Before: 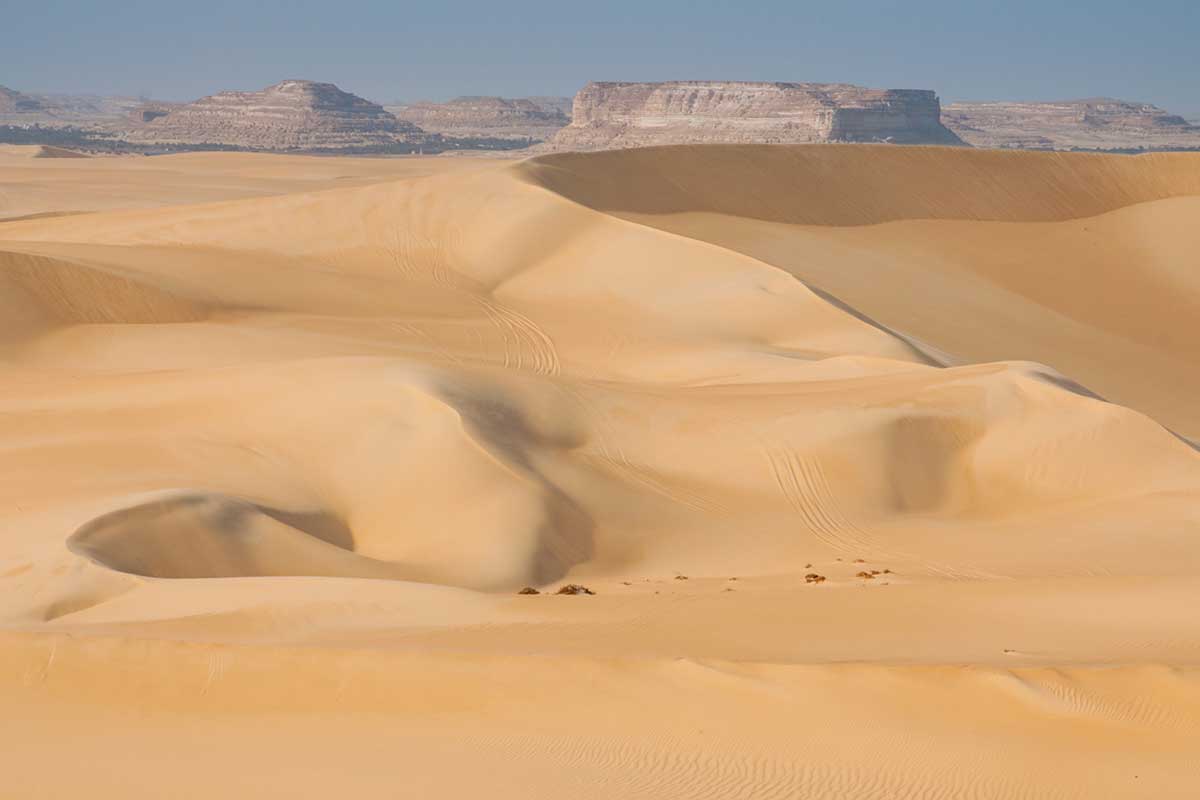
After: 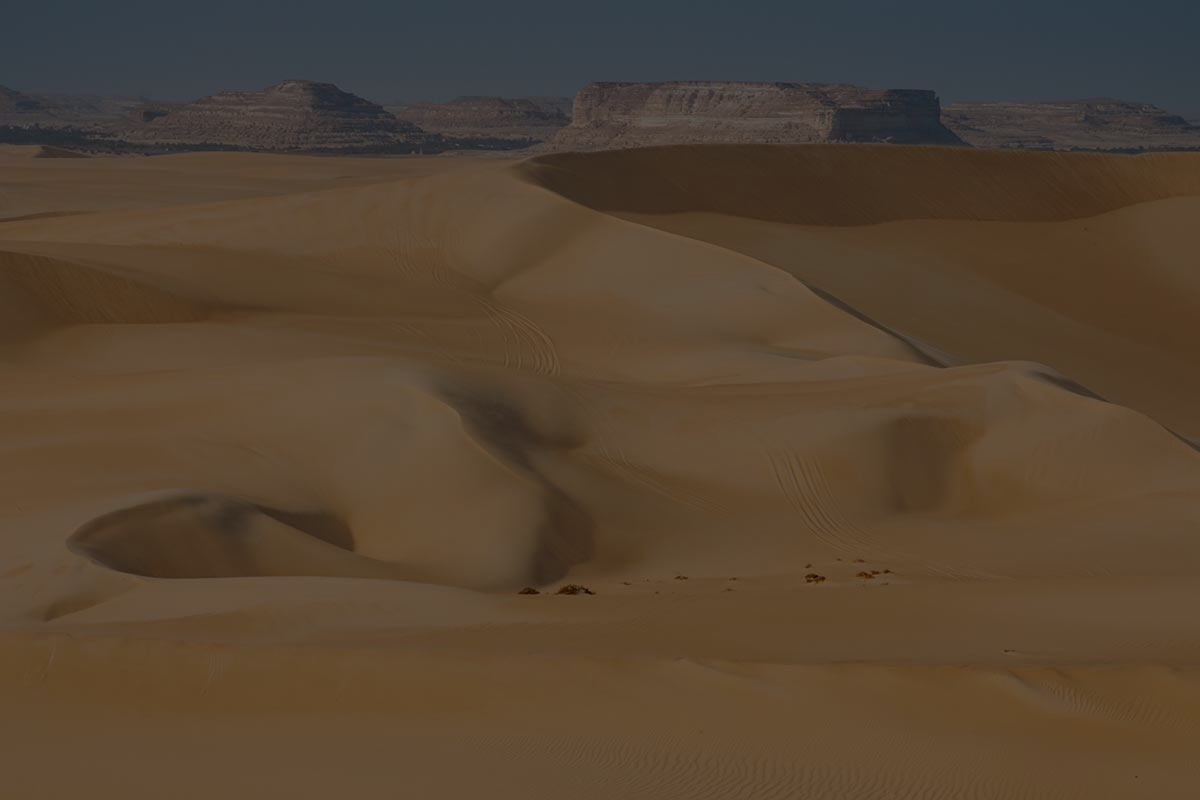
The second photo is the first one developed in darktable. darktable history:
exposure: exposure -2.446 EV, compensate highlight preservation false
rgb curve: curves: ch0 [(0, 0) (0.175, 0.154) (0.785, 0.663) (1, 1)]
